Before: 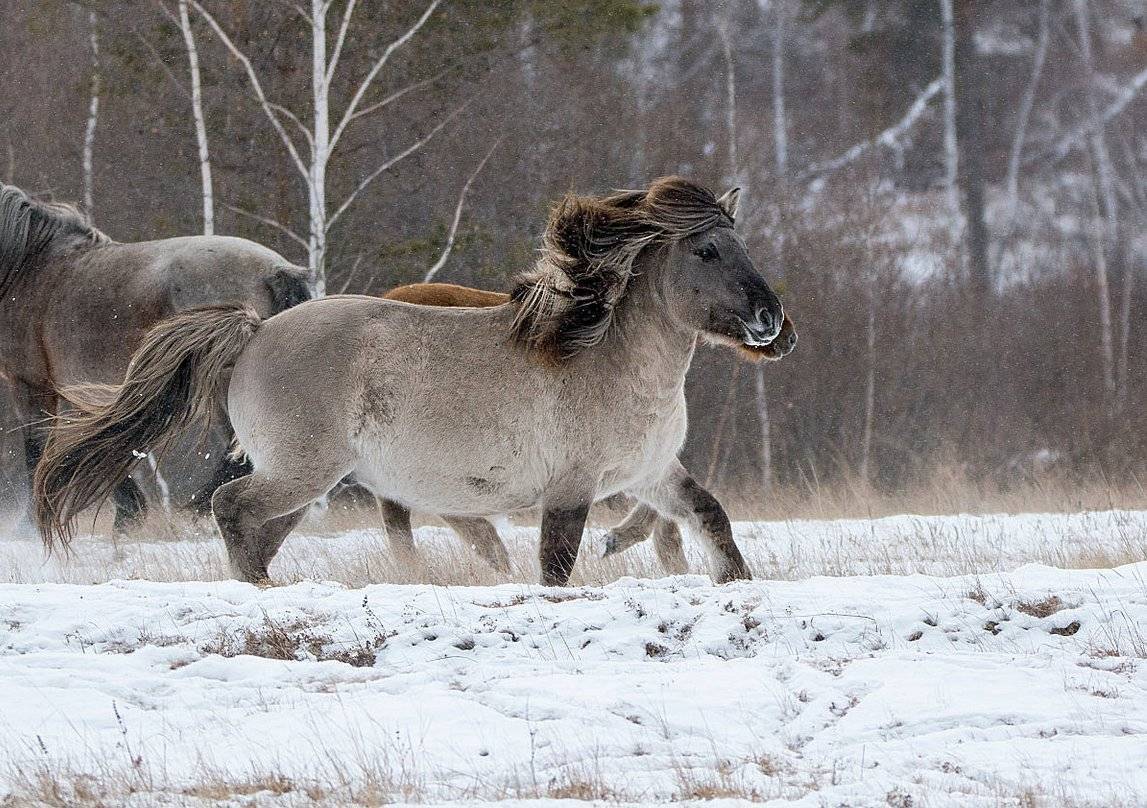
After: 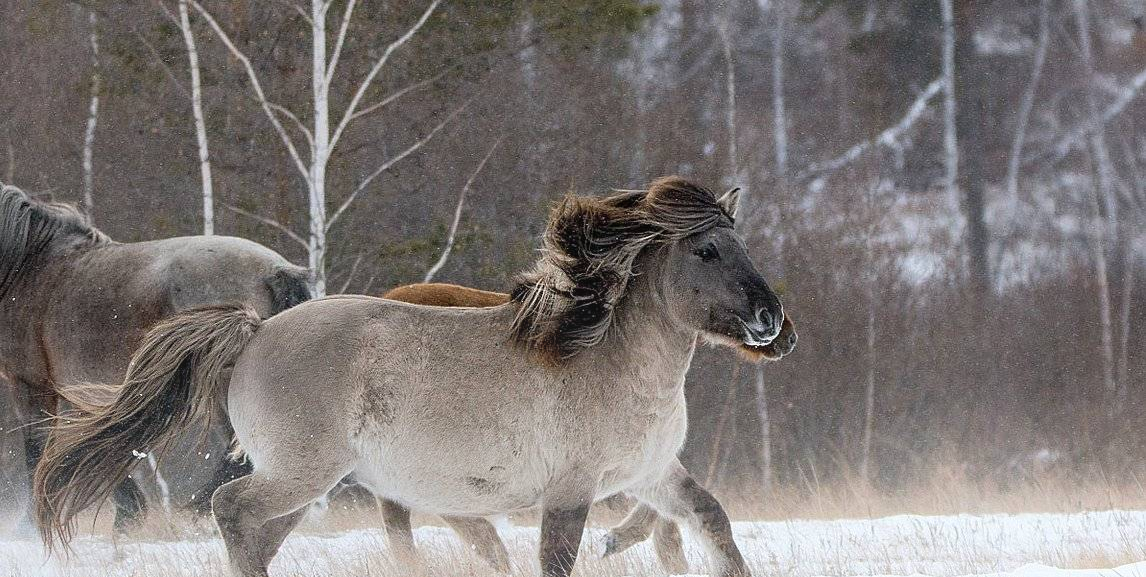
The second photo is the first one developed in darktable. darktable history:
crop: bottom 28.576%
bloom: threshold 82.5%, strength 16.25%
rotate and perspective: automatic cropping original format, crop left 0, crop top 0
